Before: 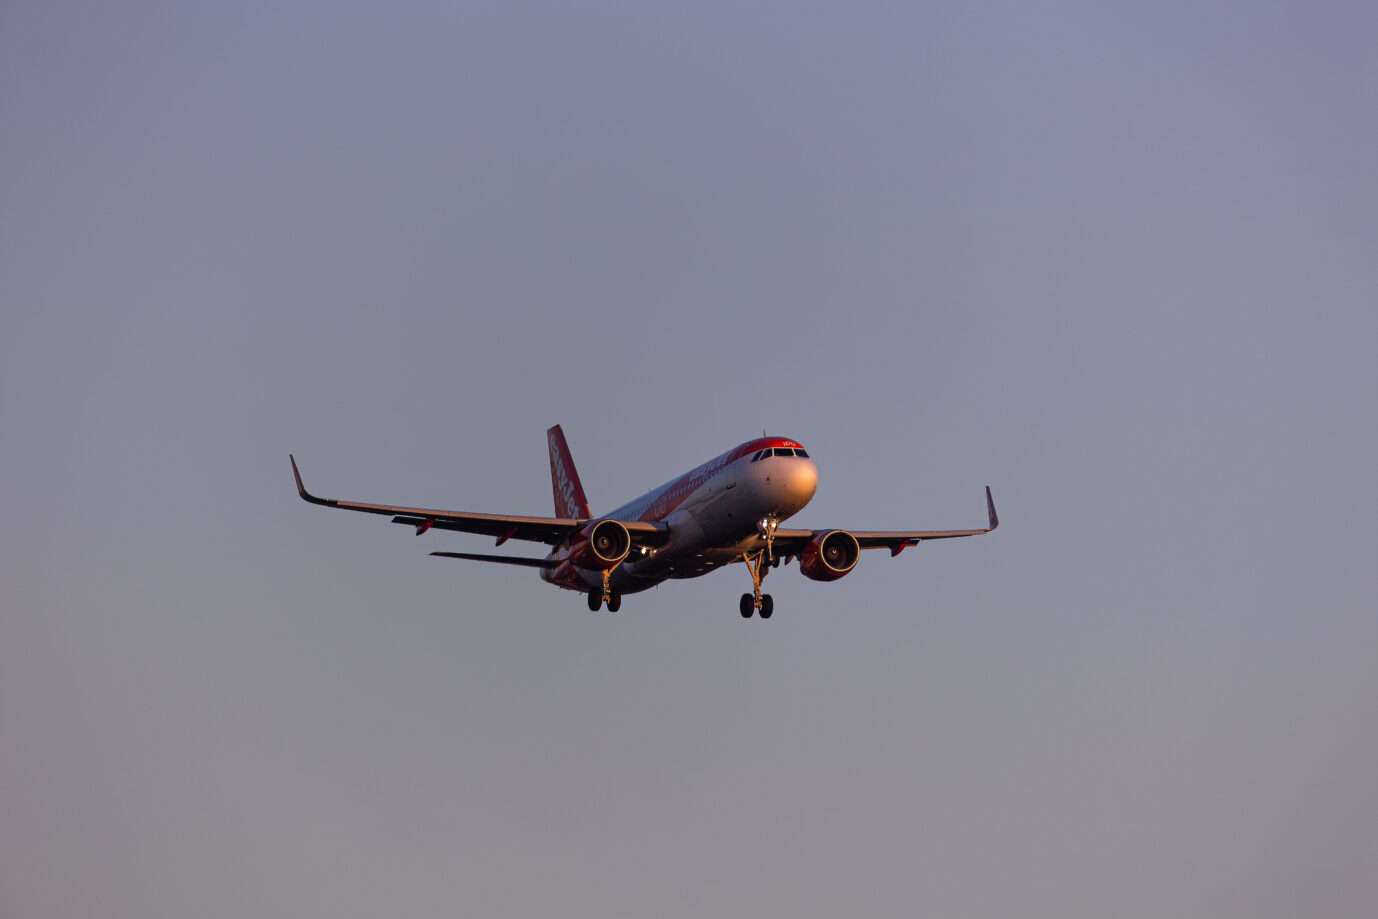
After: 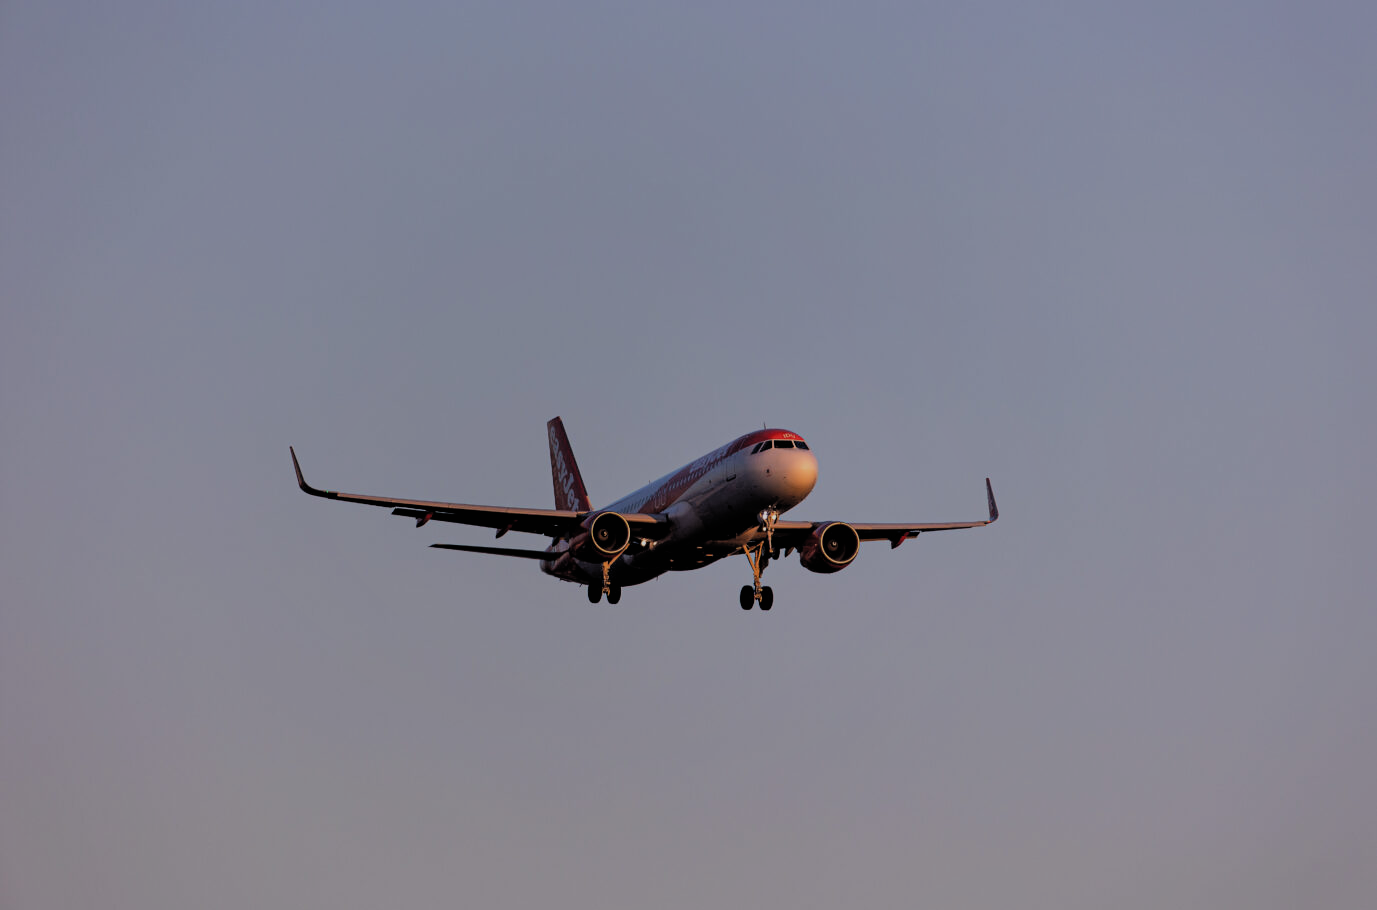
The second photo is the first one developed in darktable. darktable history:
crop: top 0.881%, right 0.02%
shadows and highlights: soften with gaussian
filmic rgb: black relative exposure -6.2 EV, white relative exposure 6.97 EV, hardness 2.28, color science v4 (2020), iterations of high-quality reconstruction 0
